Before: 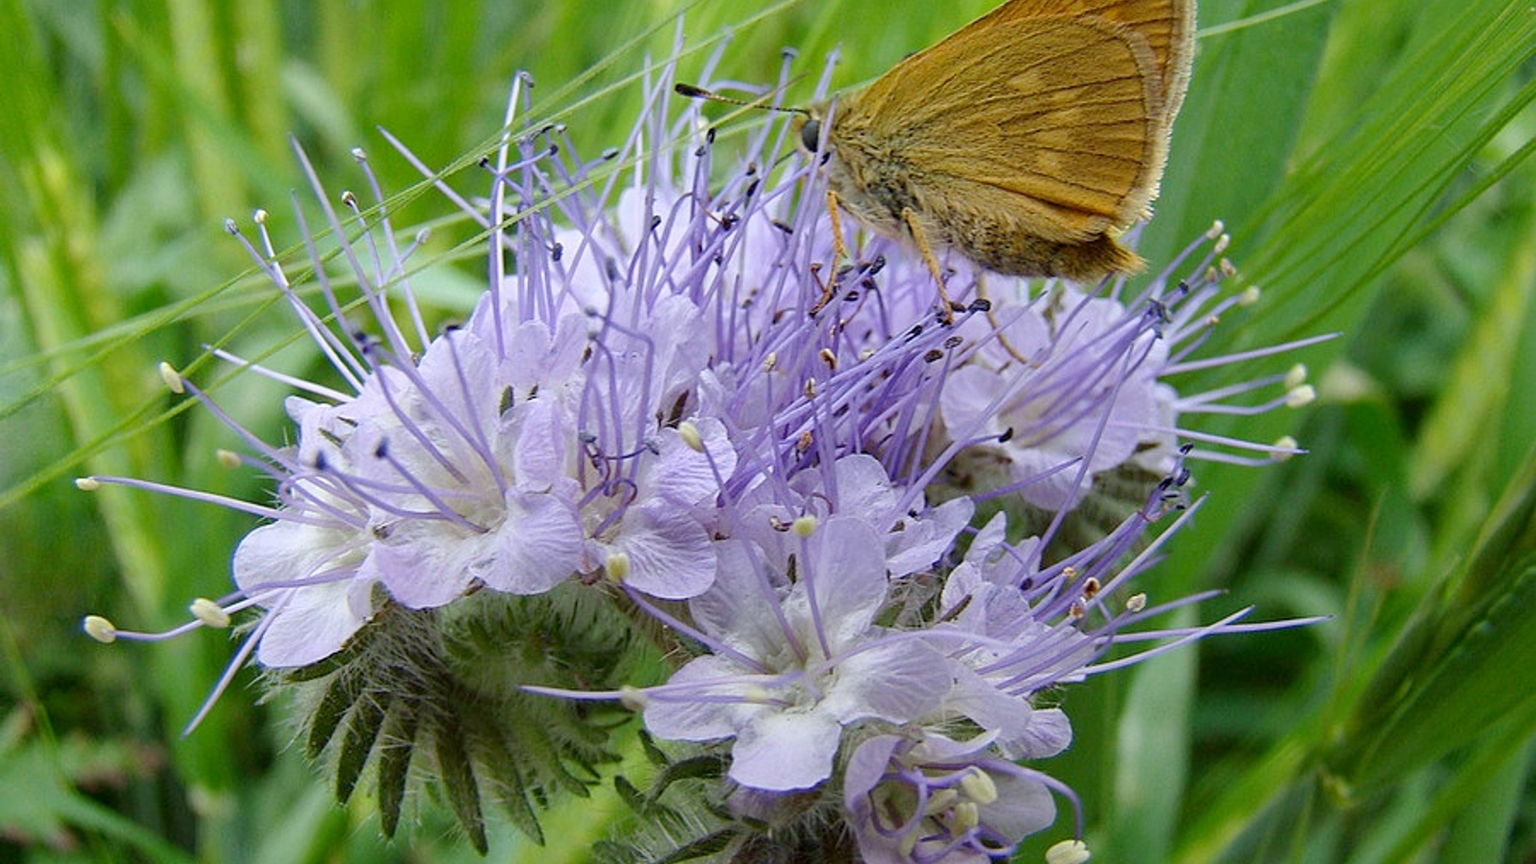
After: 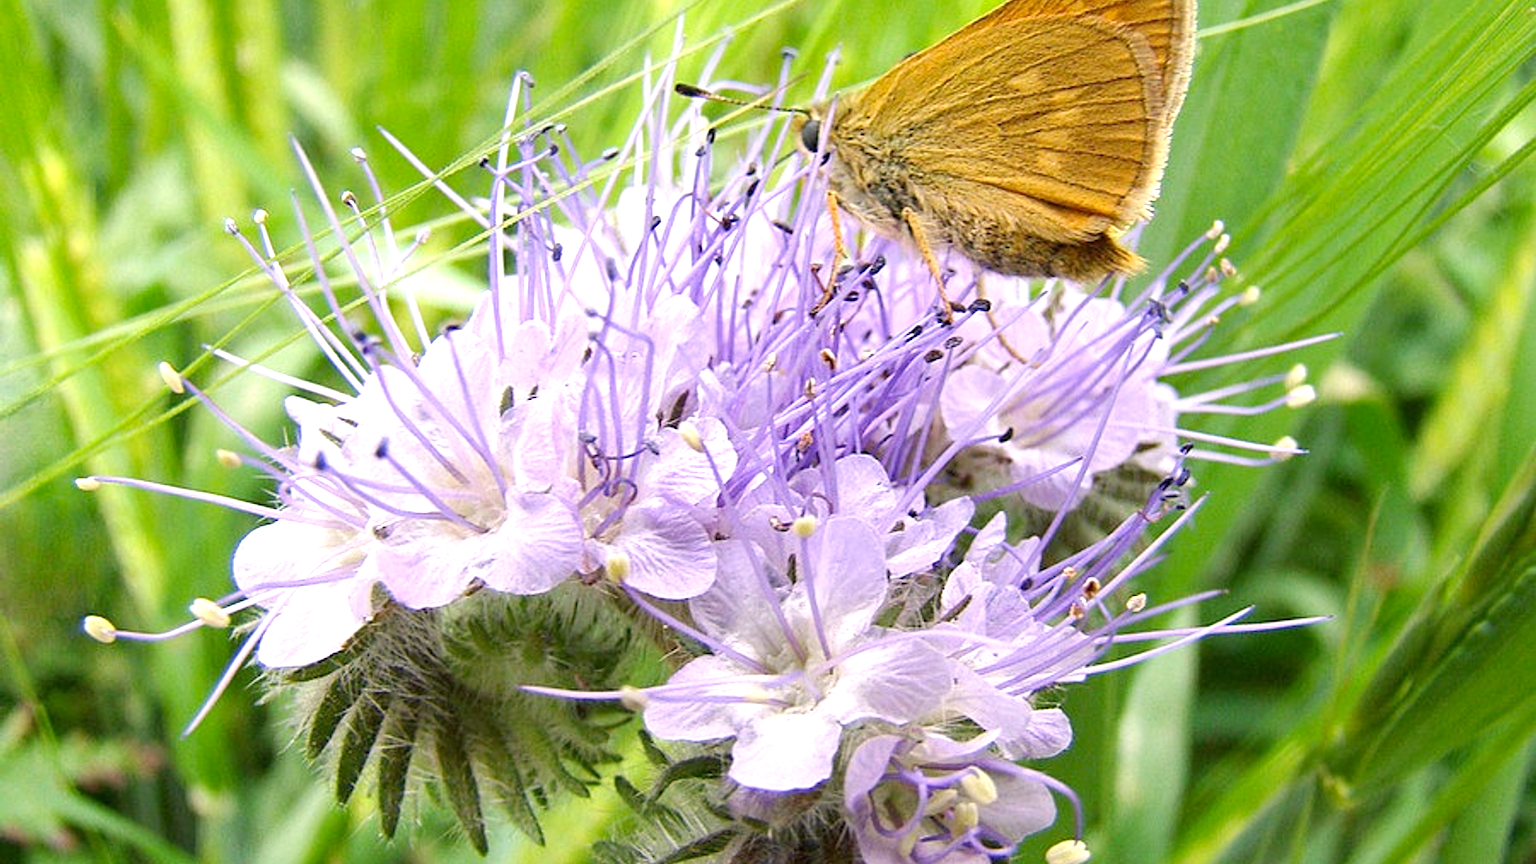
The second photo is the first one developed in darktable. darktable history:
exposure: black level correction 0, exposure 1 EV, compensate highlight preservation false
color correction: highlights a* 7.43, highlights b* 4.18
